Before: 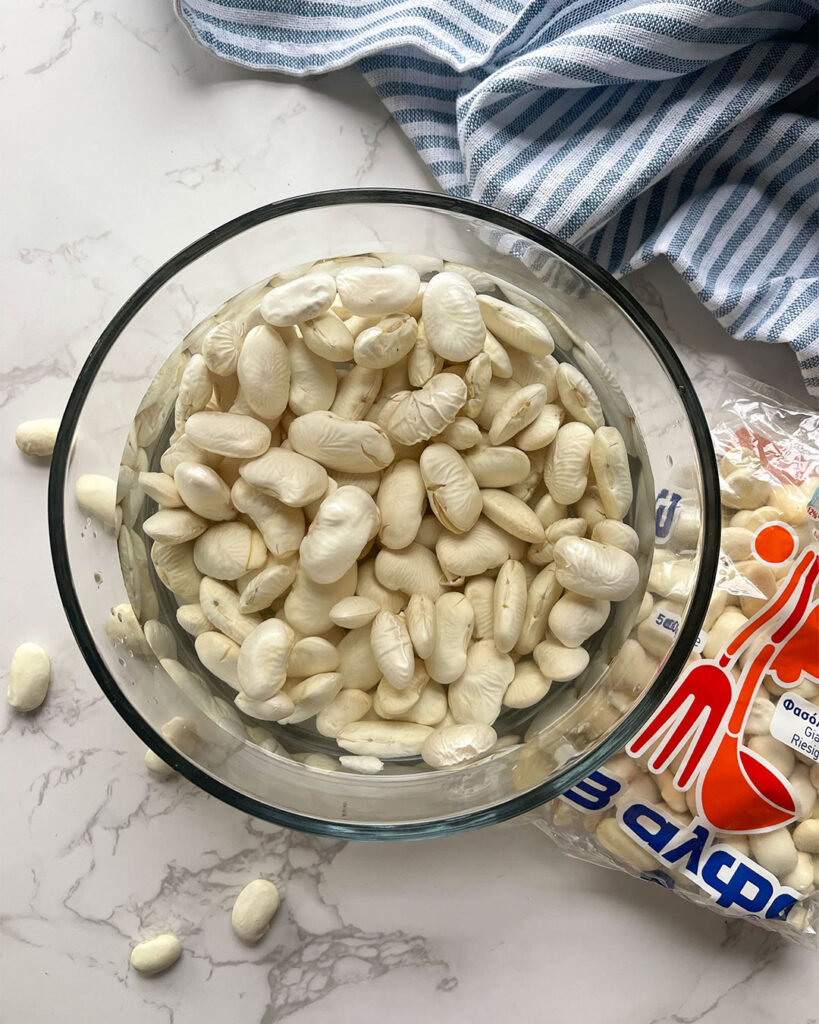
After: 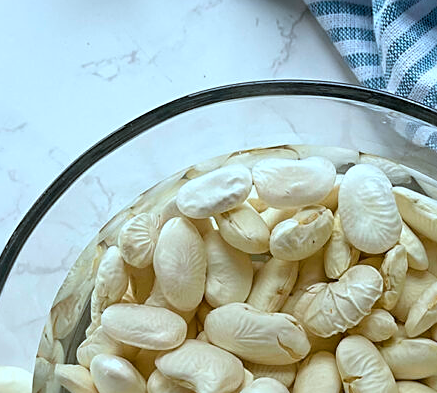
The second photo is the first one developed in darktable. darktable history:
crop: left 10.311%, top 10.558%, right 36.321%, bottom 50.975%
color correction: highlights a* -9.65, highlights b* -21.47
color balance rgb: perceptual saturation grading › global saturation 39.628%, global vibrance 10.956%
sharpen: on, module defaults
